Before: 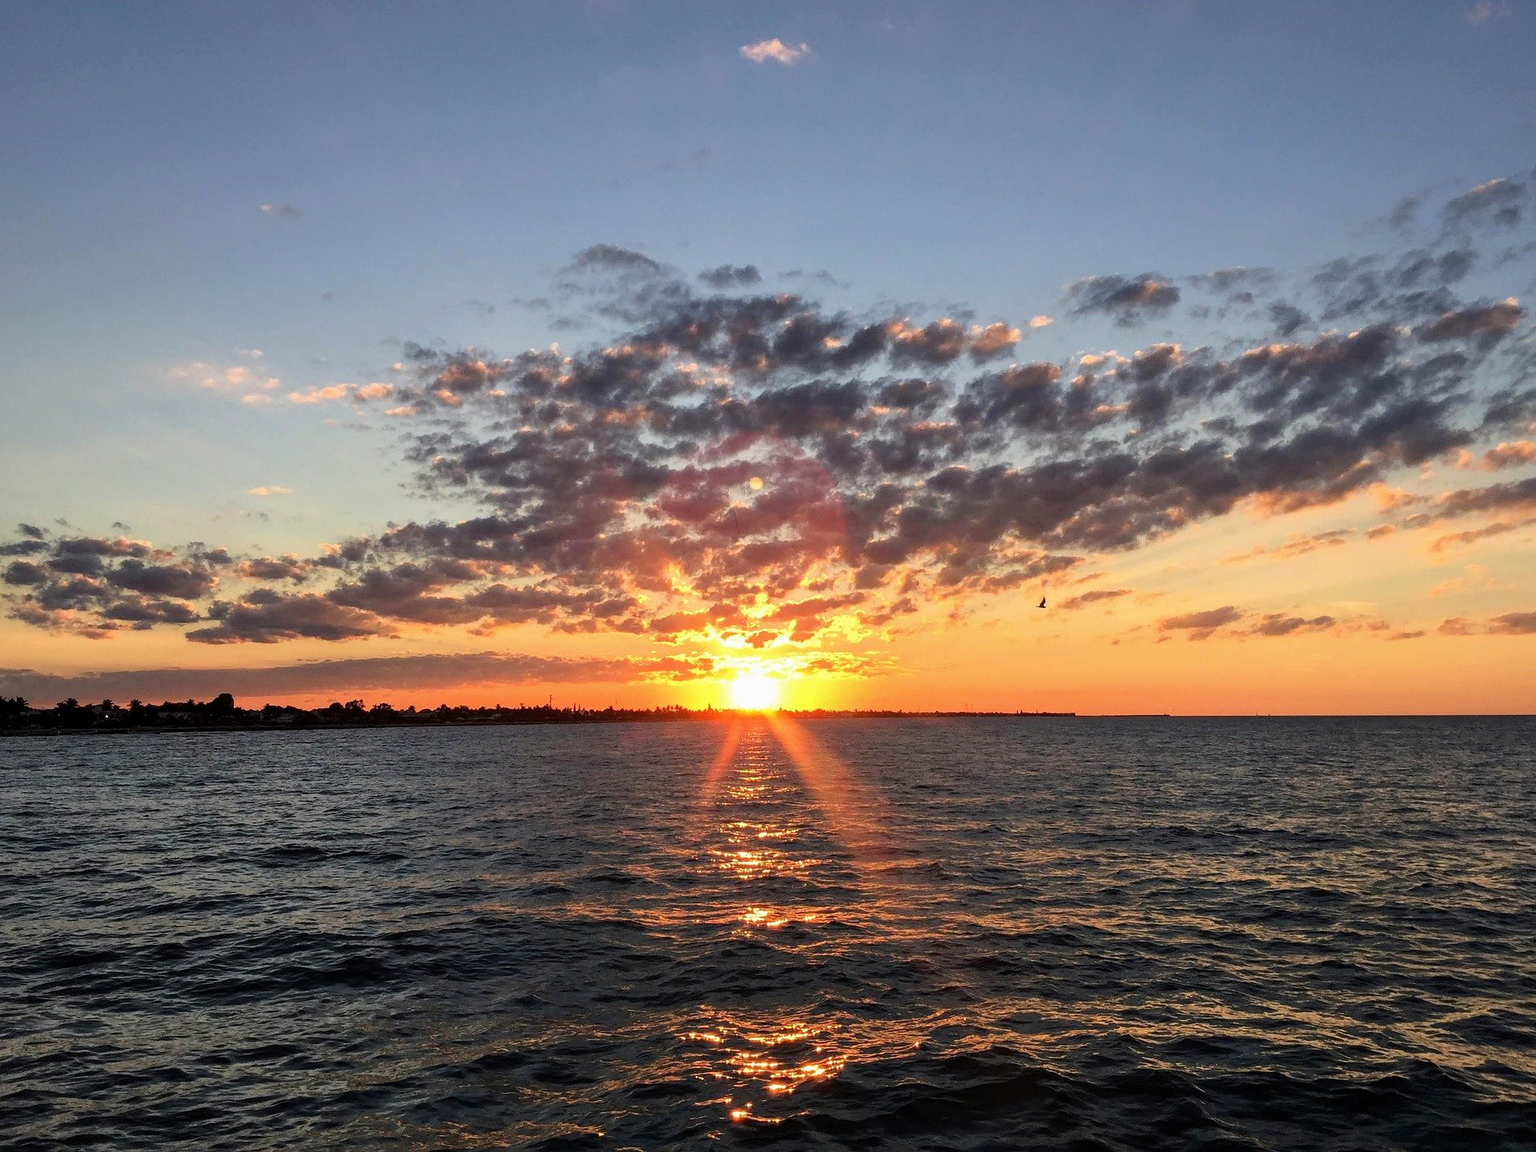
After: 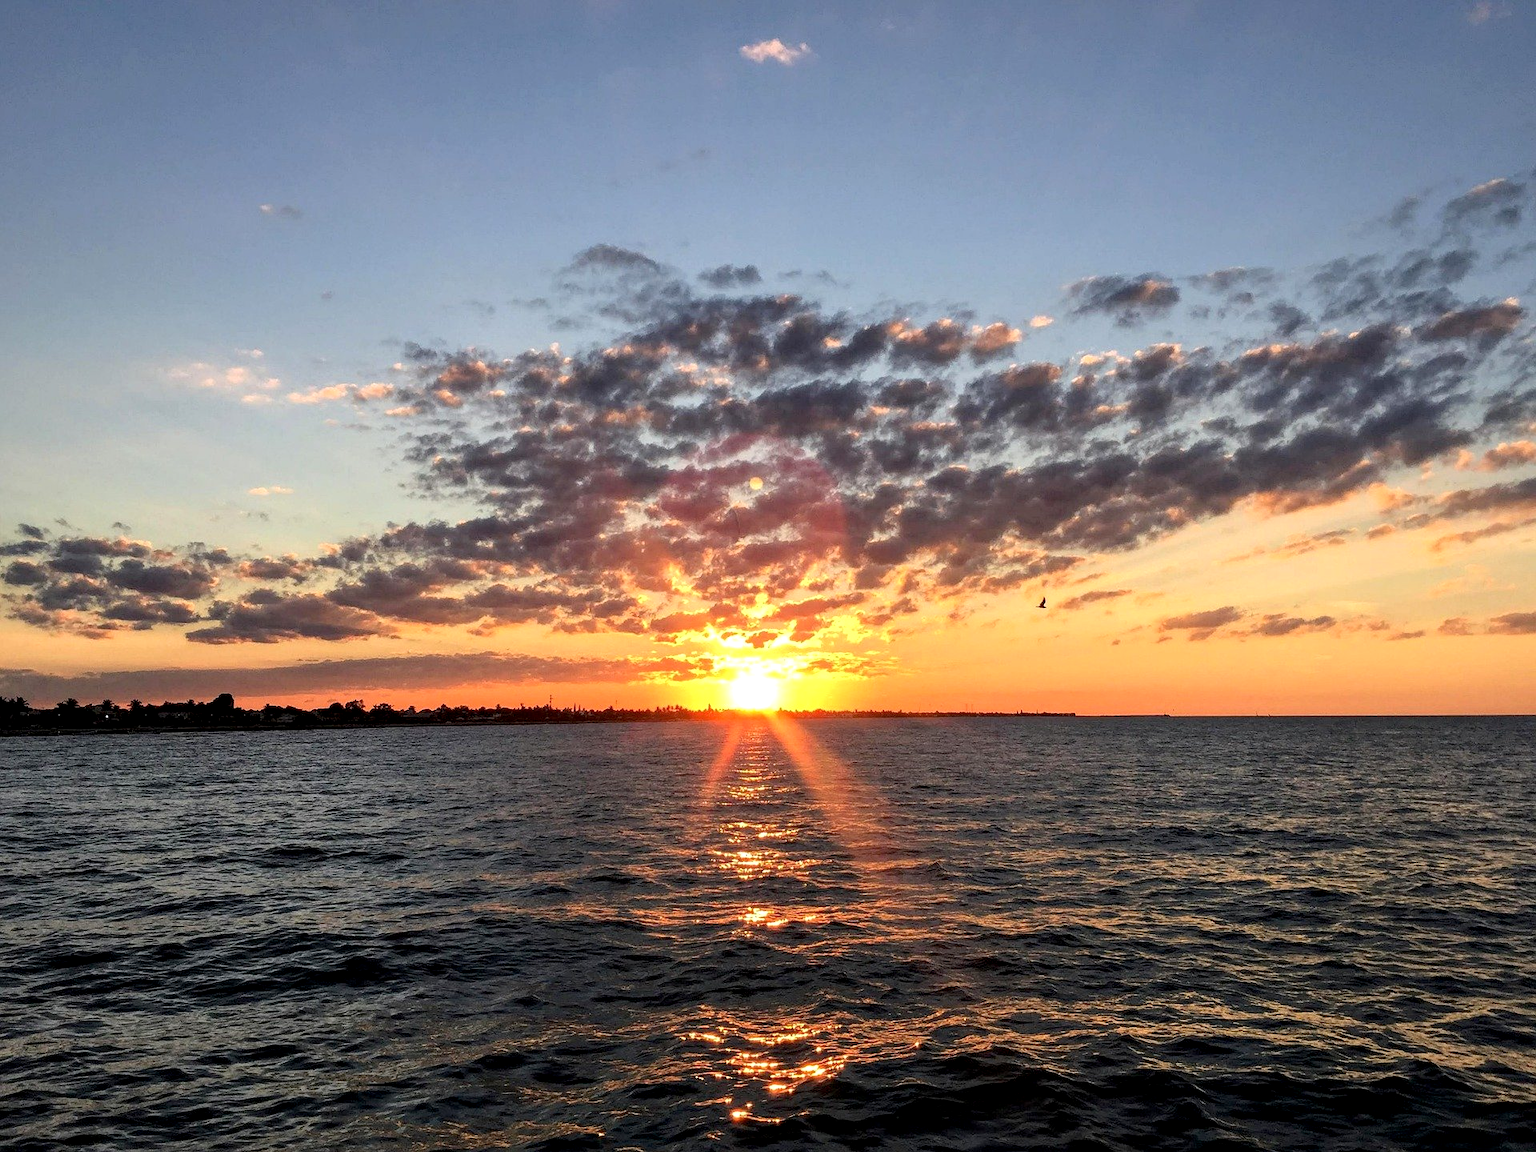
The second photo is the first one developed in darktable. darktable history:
exposure: black level correction 0.002, exposure 0.147 EV, compensate highlight preservation false
local contrast: highlights 105%, shadows 99%, detail 120%, midtone range 0.2
